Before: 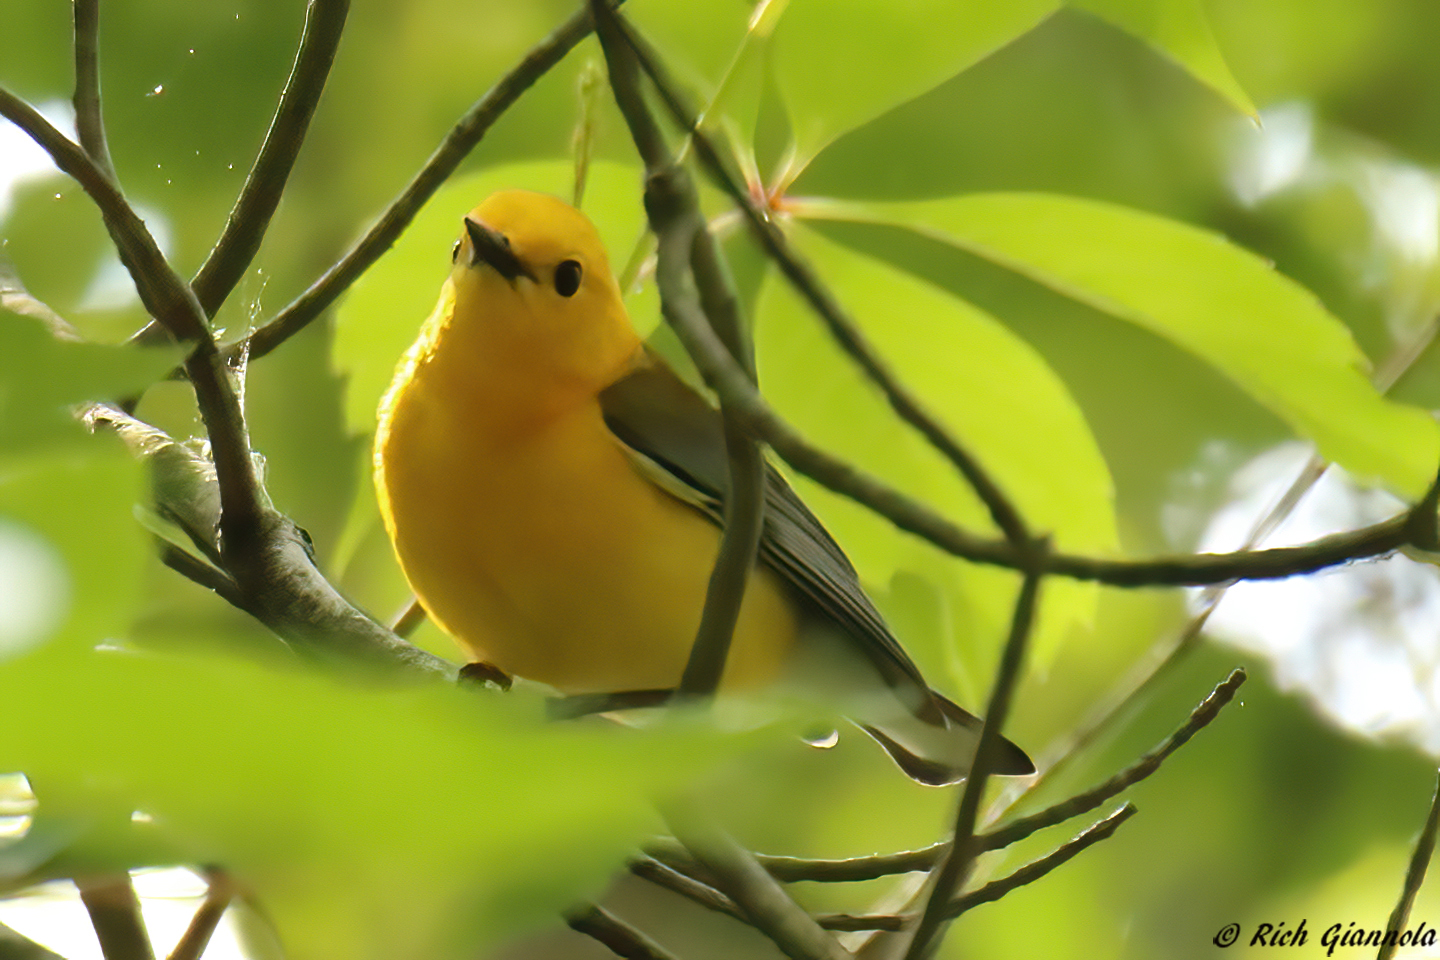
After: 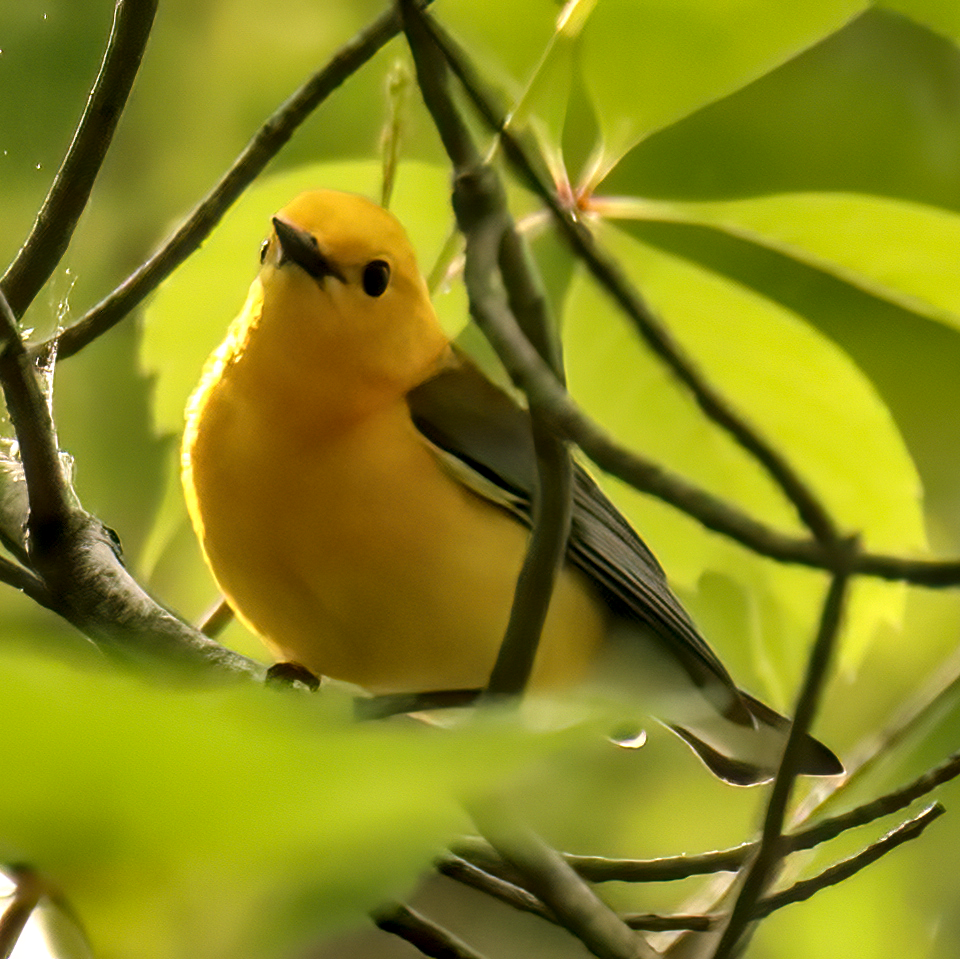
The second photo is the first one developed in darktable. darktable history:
crop and rotate: left 13.358%, right 19.96%
local contrast: detail 150%
color correction: highlights a* 7.6, highlights b* 4
shadows and highlights: radius 100.47, shadows 50.47, highlights -65.3, soften with gaussian
